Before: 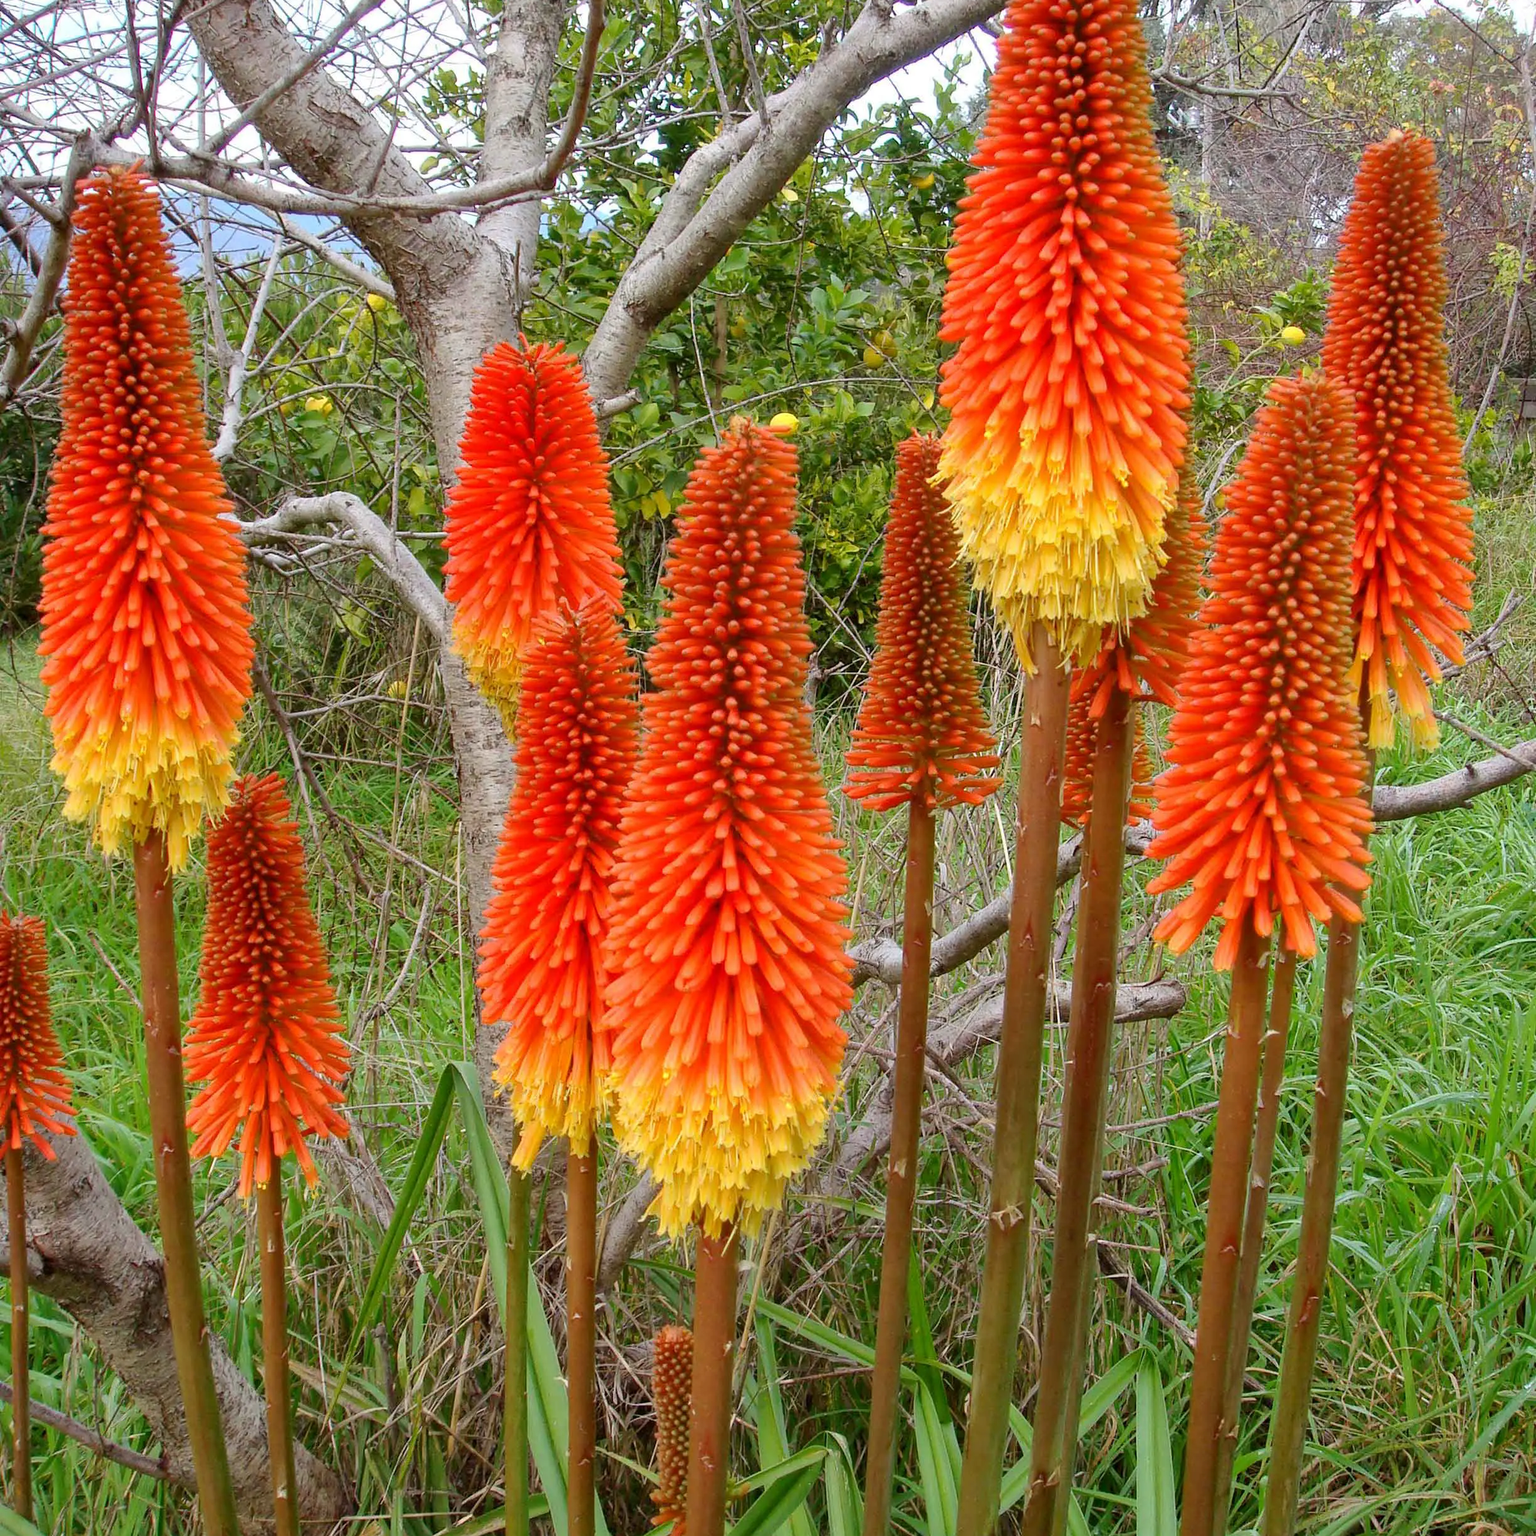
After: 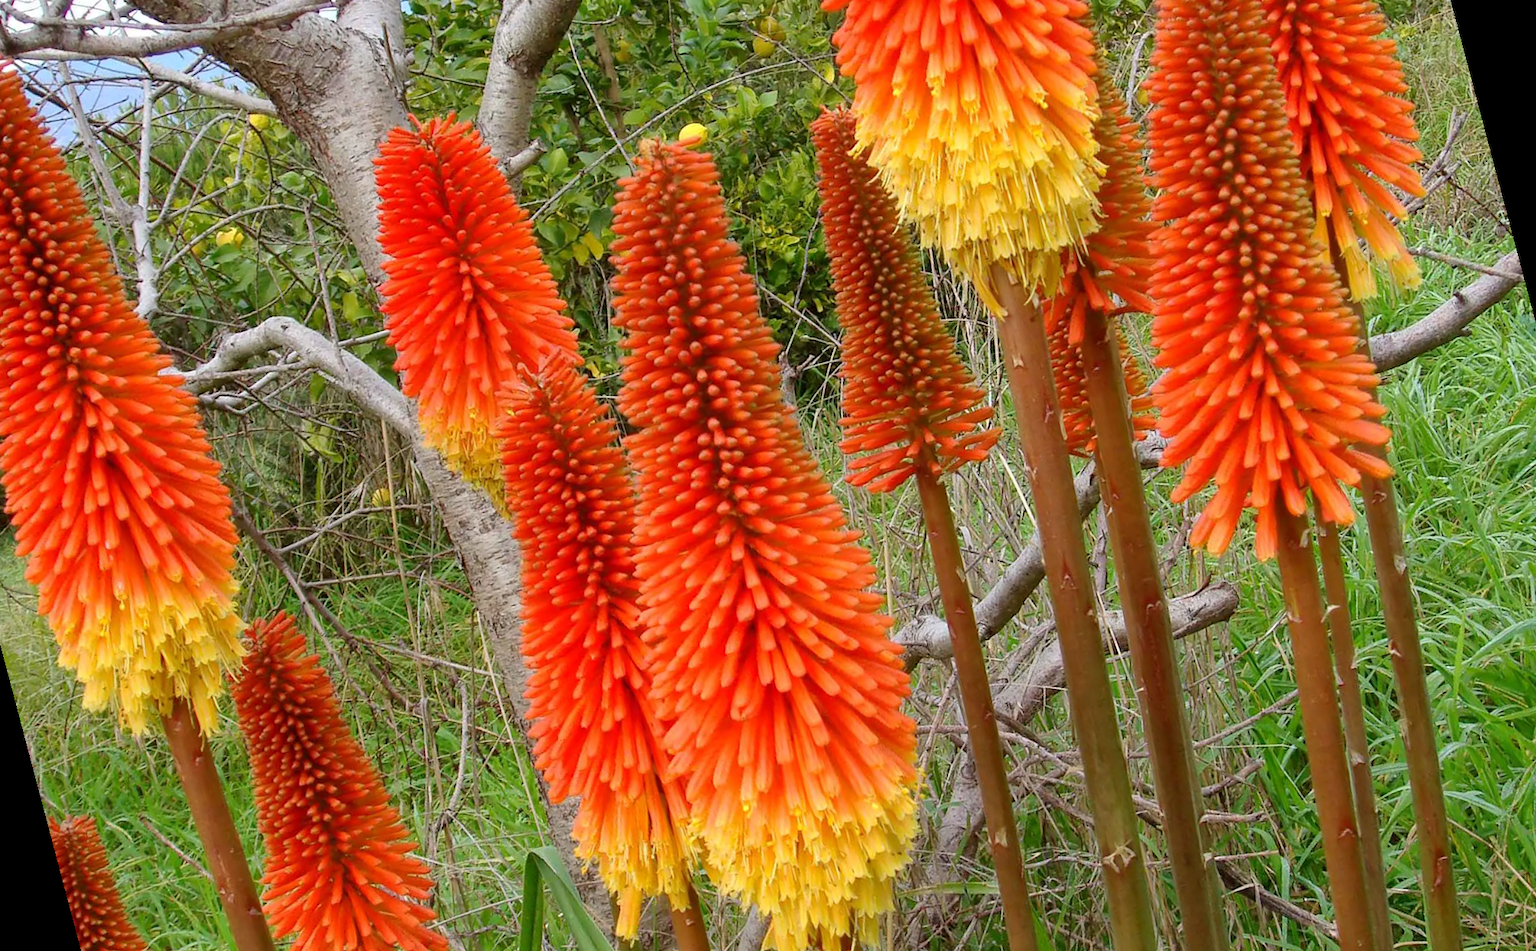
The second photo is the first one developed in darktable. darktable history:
tone equalizer: on, module defaults
rotate and perspective: rotation -14.8°, crop left 0.1, crop right 0.903, crop top 0.25, crop bottom 0.748
